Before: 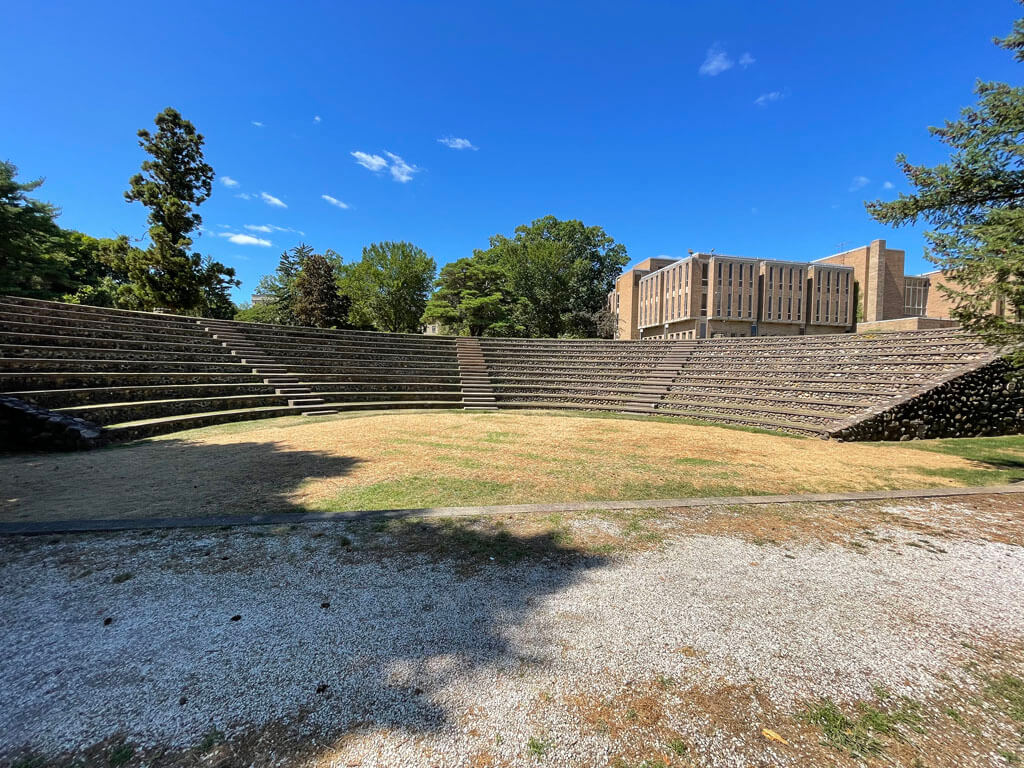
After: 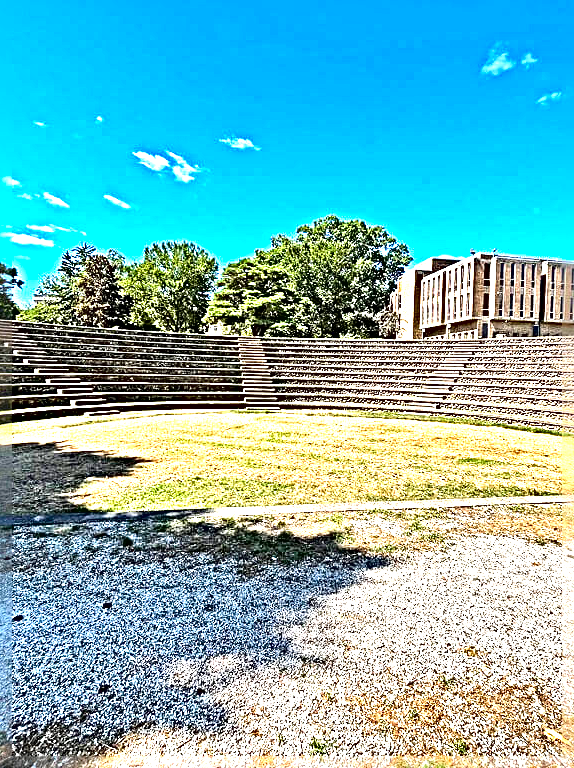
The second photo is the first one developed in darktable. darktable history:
exposure: black level correction 0, exposure 1.52 EV, compensate exposure bias true, compensate highlight preservation false
haze removal: compatibility mode true, adaptive false
sharpen: radius 6.261, amount 1.798, threshold 0.142
contrast brightness saturation: contrast 0.079, saturation 0.202
crop: left 21.363%, right 22.551%
